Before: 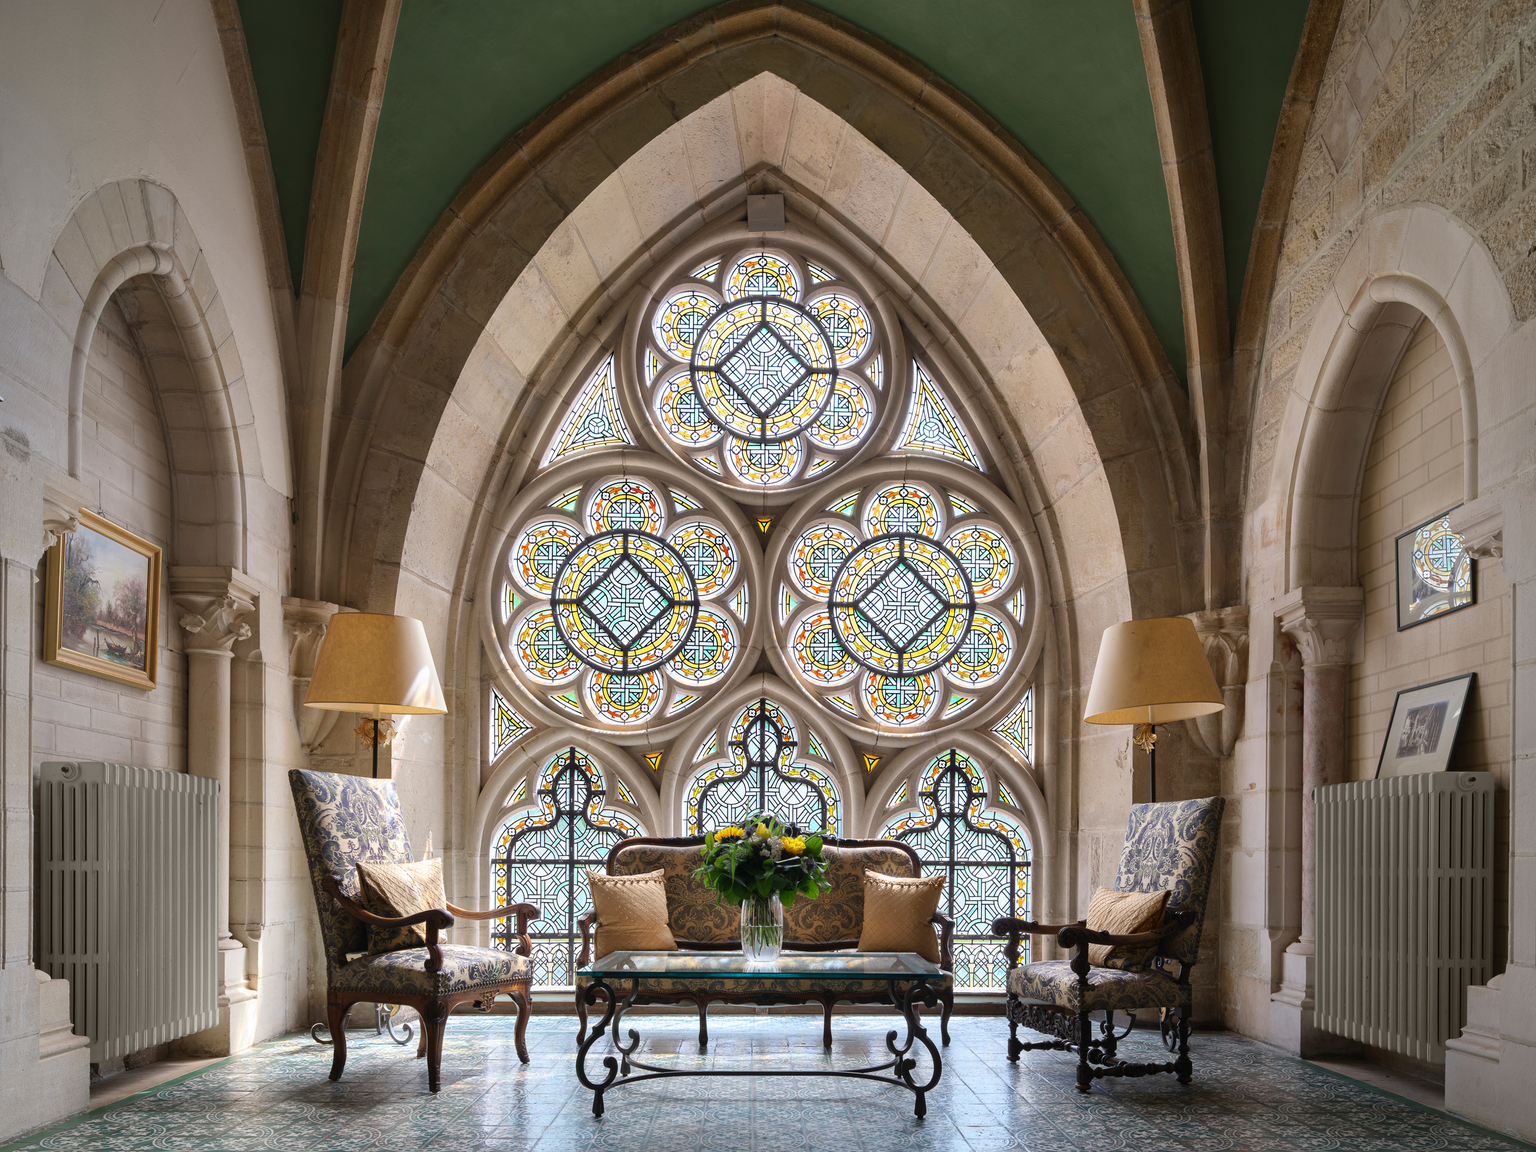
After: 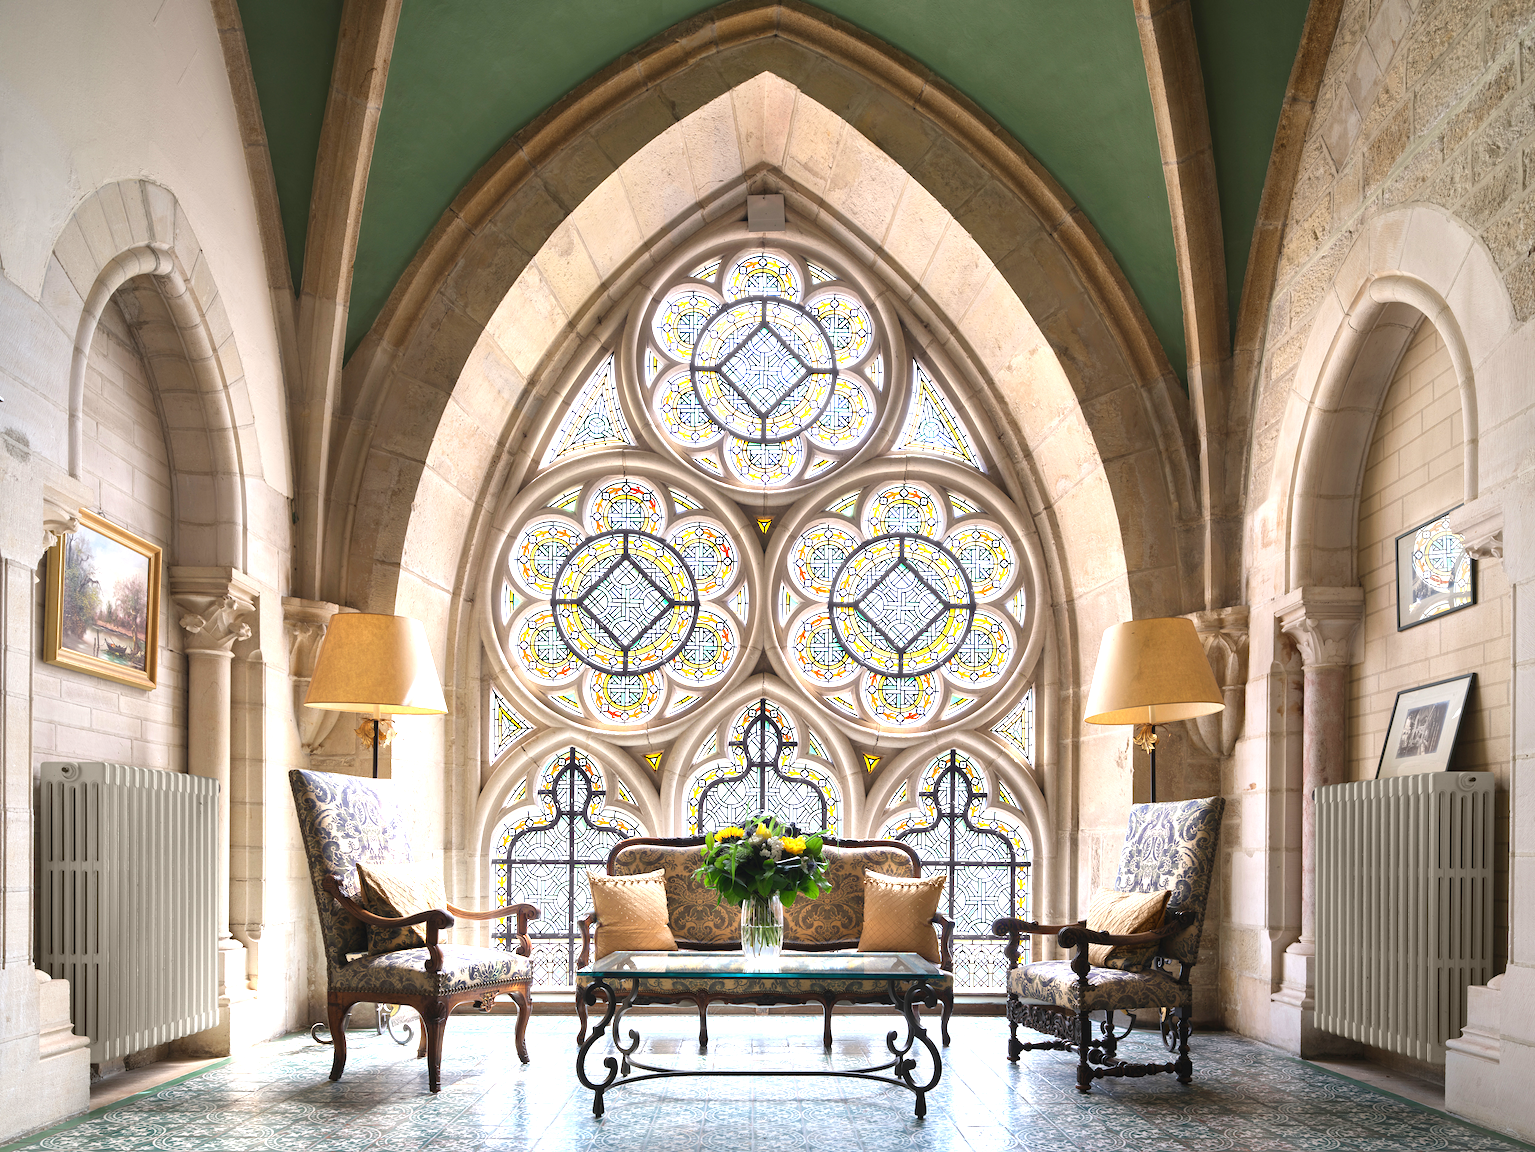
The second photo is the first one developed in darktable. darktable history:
exposure: black level correction 0, exposure 1.122 EV, compensate highlight preservation false
